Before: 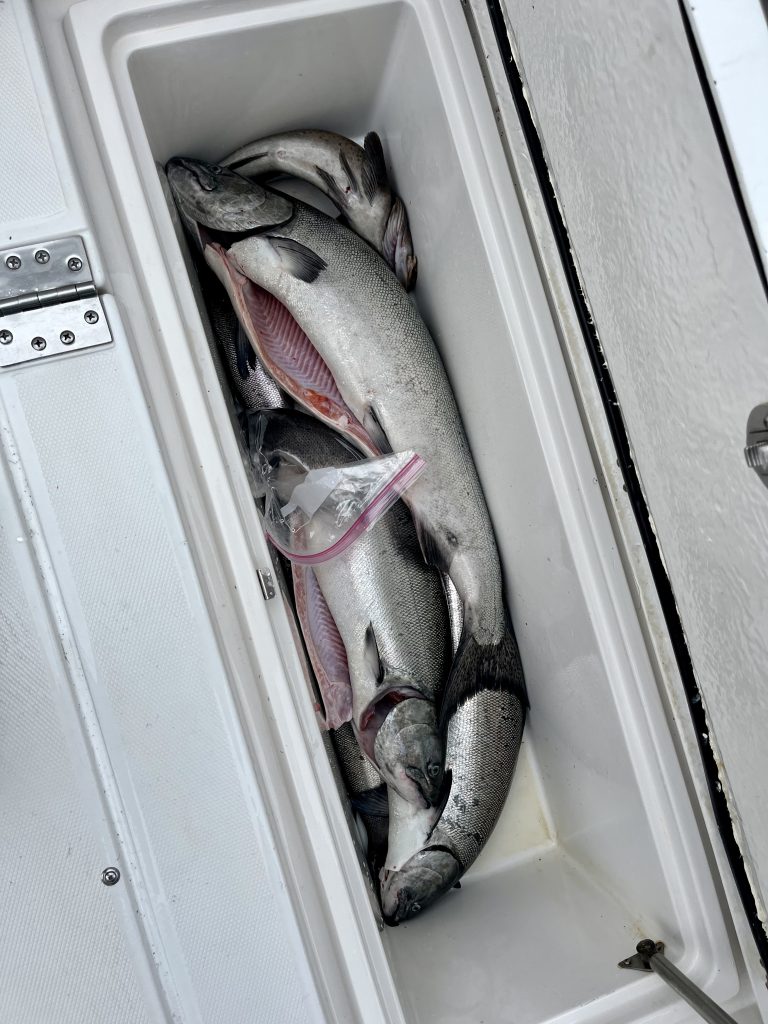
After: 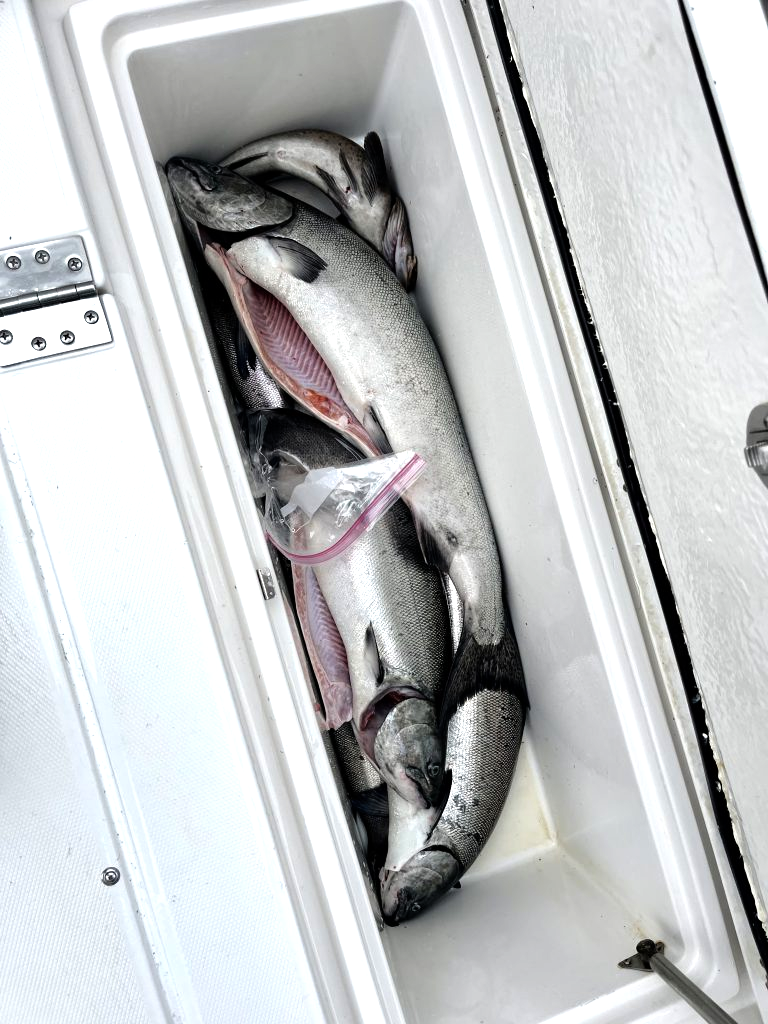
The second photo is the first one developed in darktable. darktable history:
tone equalizer: -8 EV -0.737 EV, -7 EV -0.667 EV, -6 EV -0.566 EV, -5 EV -0.374 EV, -3 EV 0.383 EV, -2 EV 0.6 EV, -1 EV 0.677 EV, +0 EV 0.777 EV, mask exposure compensation -0.51 EV
